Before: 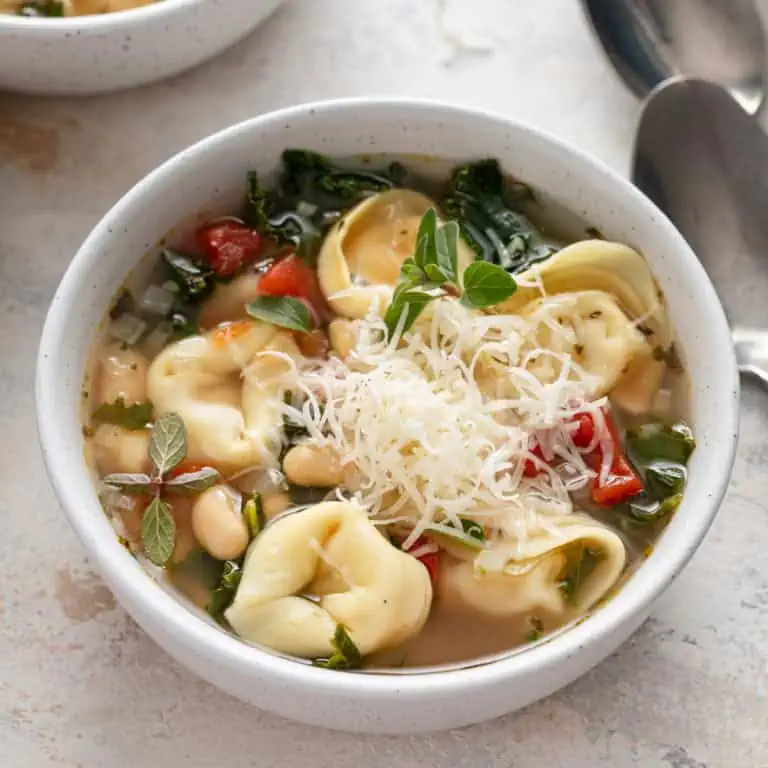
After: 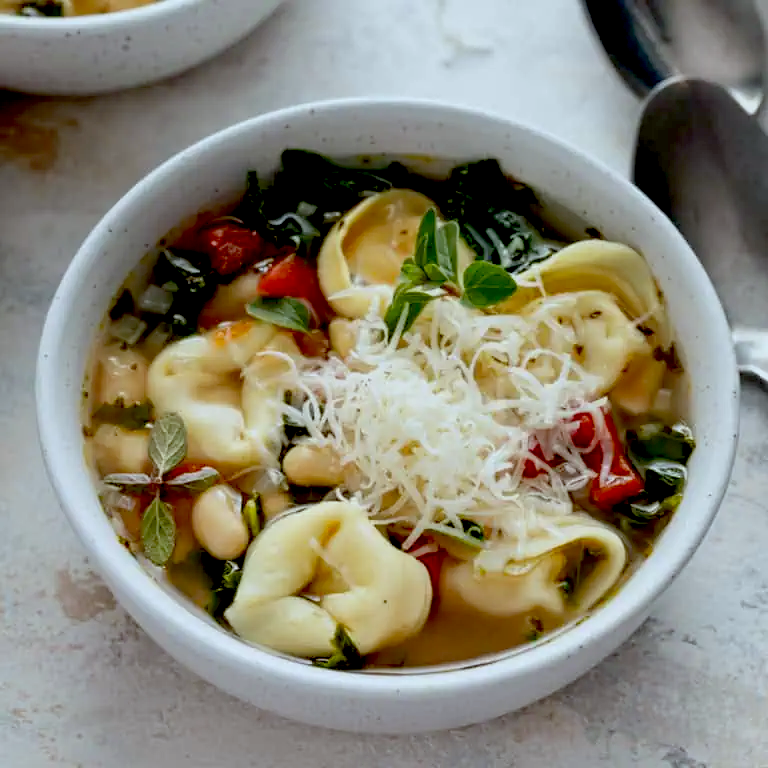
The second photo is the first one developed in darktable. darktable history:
exposure: black level correction 0.046, exposure -0.228 EV, compensate highlight preservation false
white balance: red 0.925, blue 1.046
